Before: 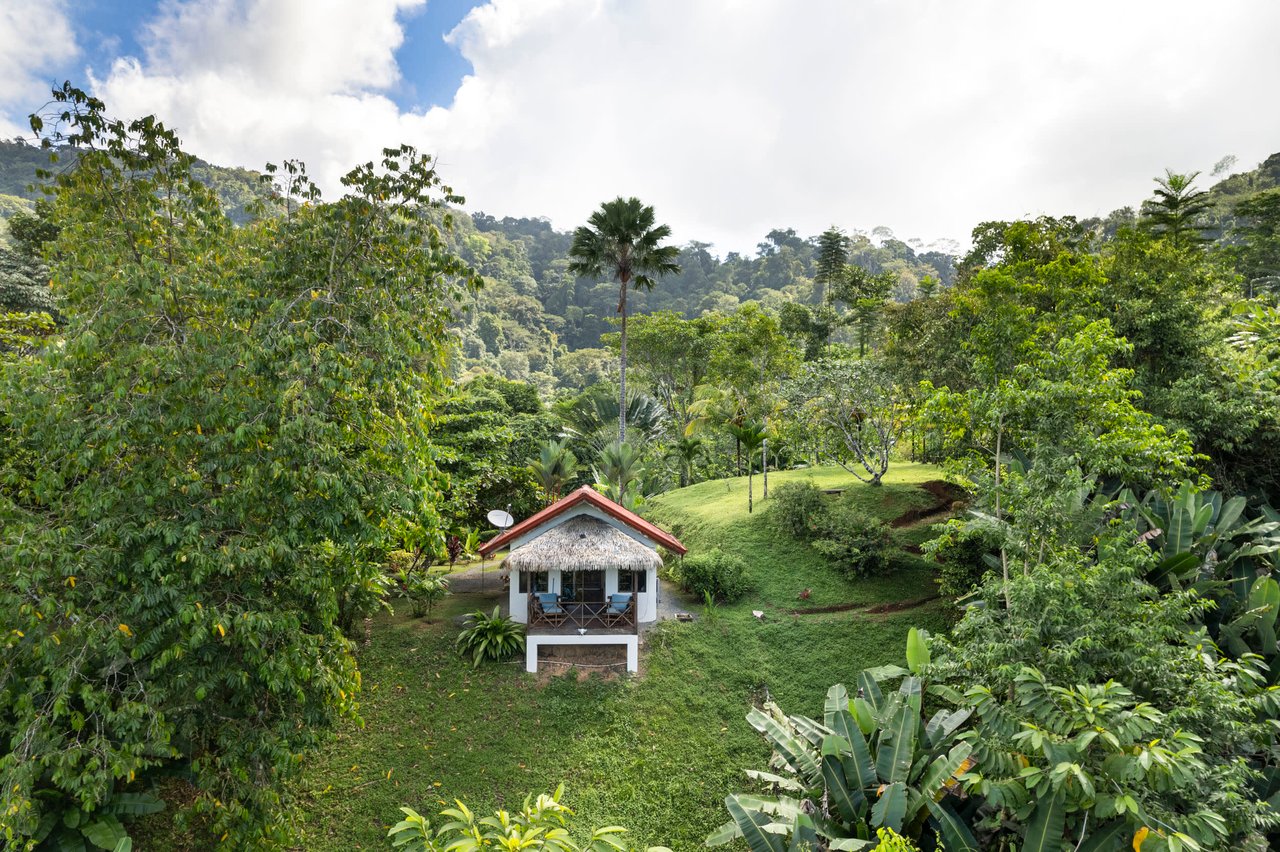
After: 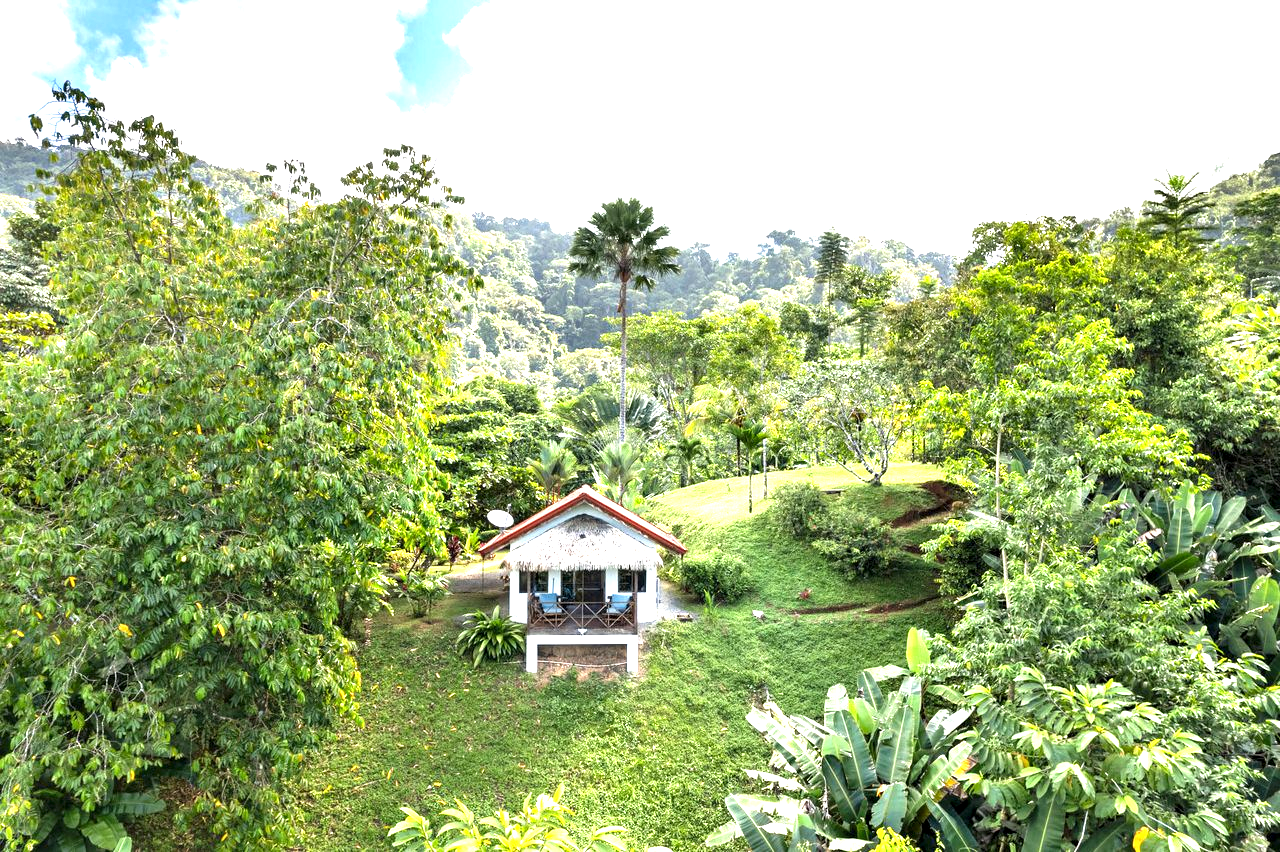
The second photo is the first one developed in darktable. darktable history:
exposure: black level correction 0, exposure 1.467 EV, compensate exposure bias true, compensate highlight preservation false
contrast equalizer: octaves 7, y [[0.6 ×6], [0.55 ×6], [0 ×6], [0 ×6], [0 ×6]], mix 0.331
